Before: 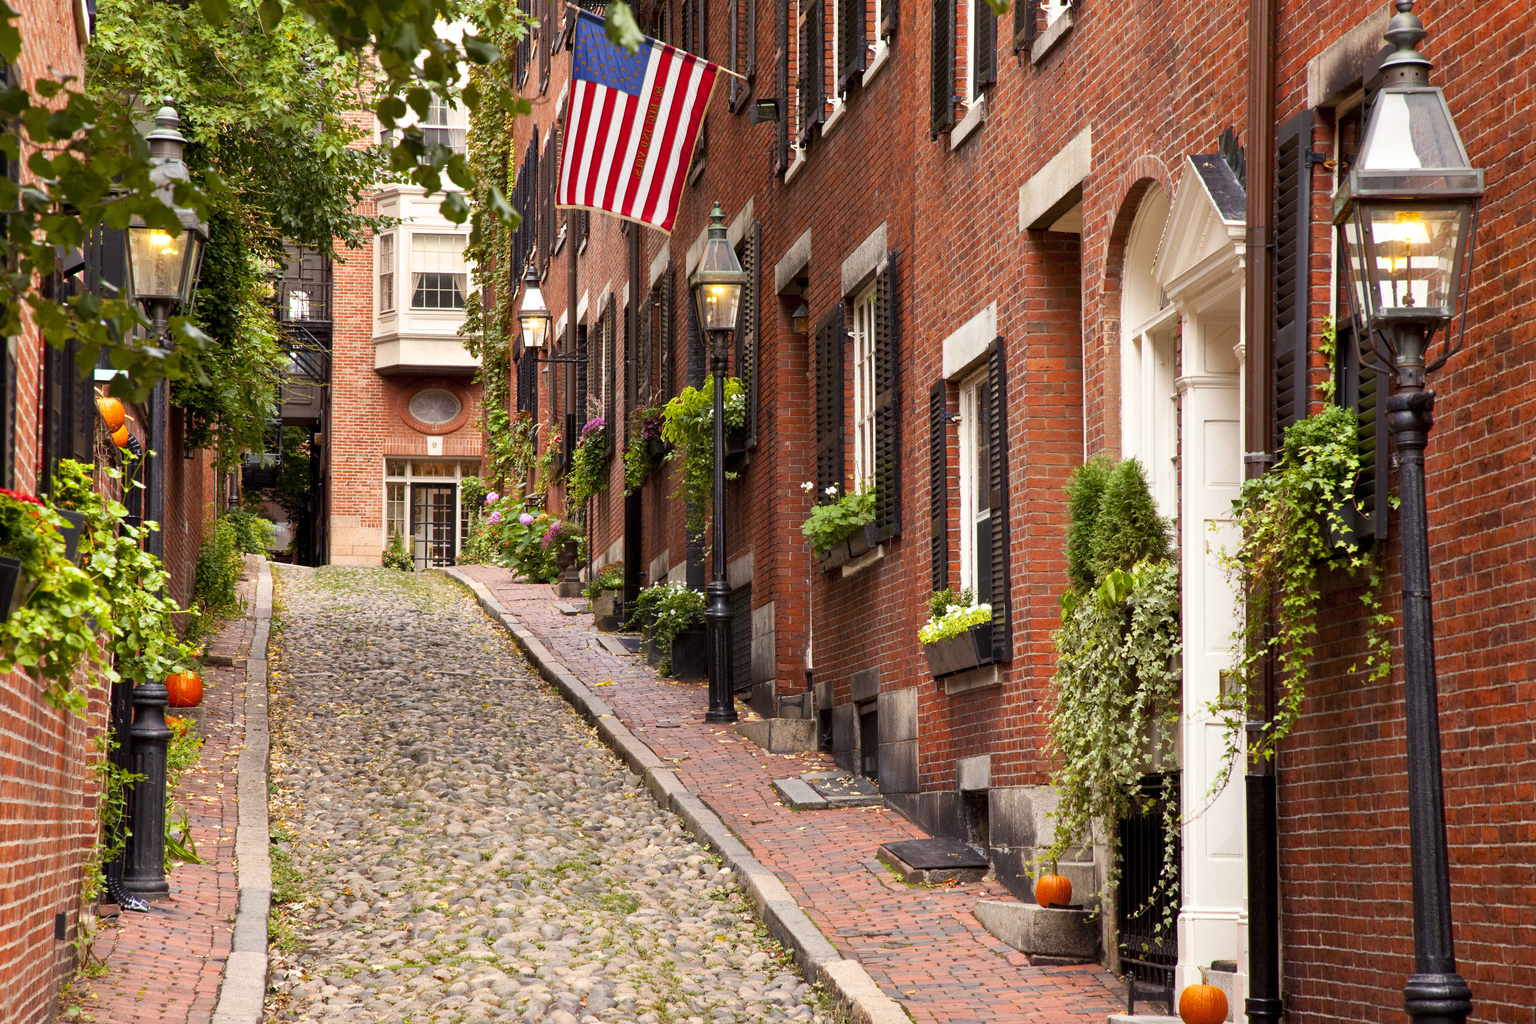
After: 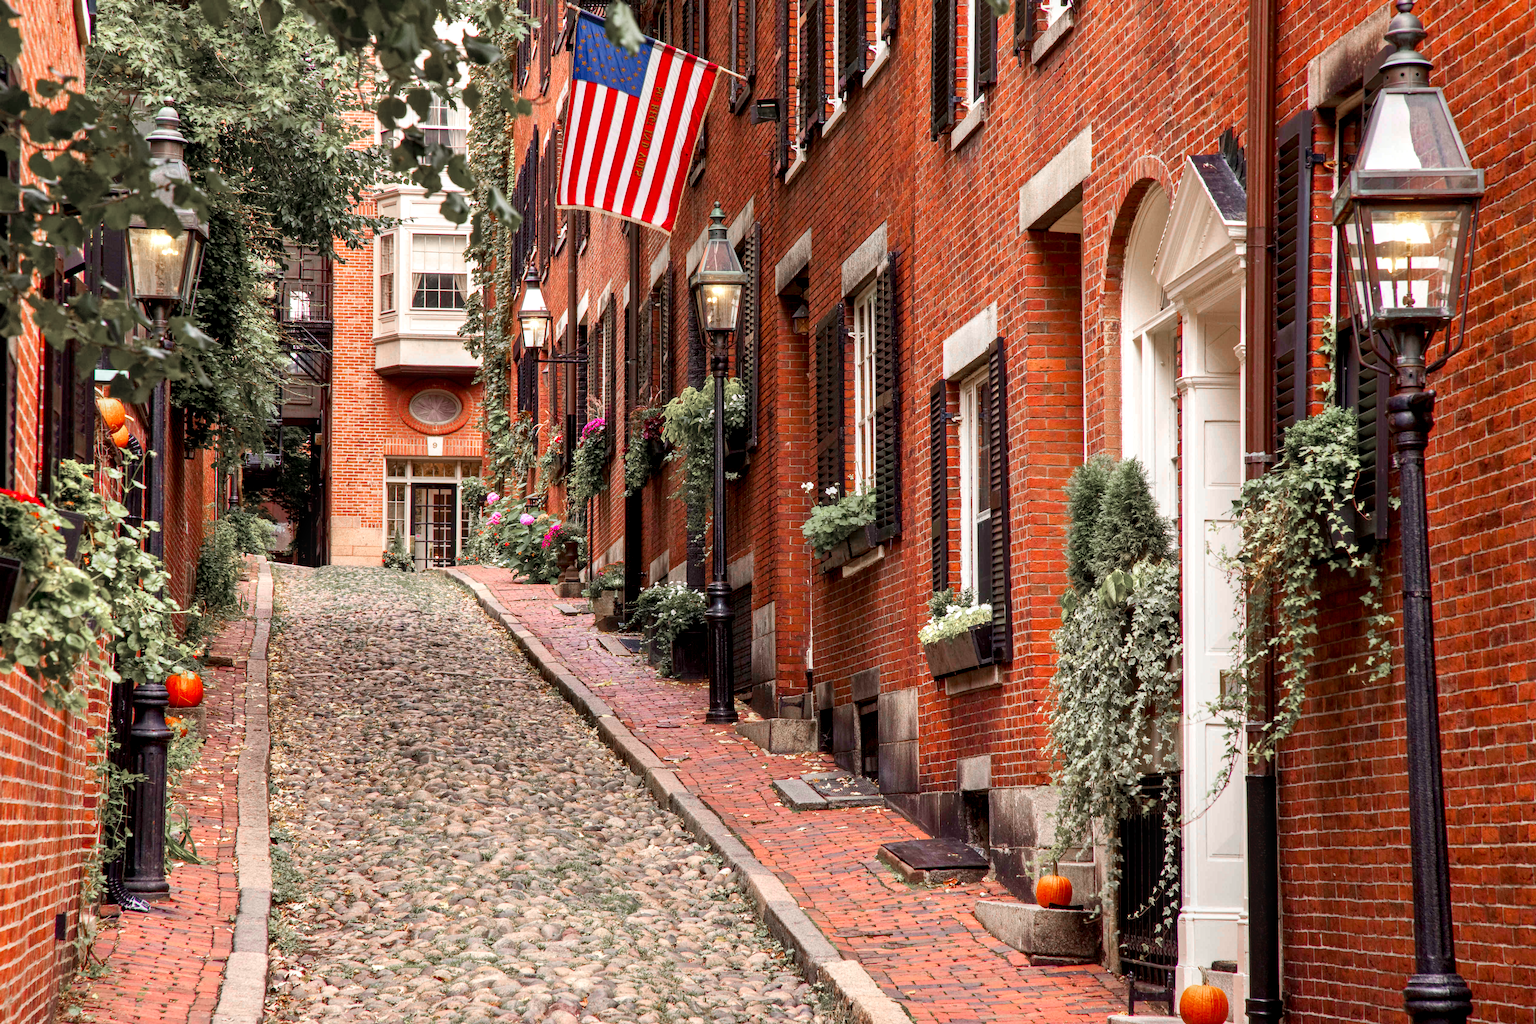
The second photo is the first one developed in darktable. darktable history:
local contrast: detail 130%
haze removal: compatibility mode true, adaptive false
color zones: curves: ch1 [(0, 0.708) (0.088, 0.648) (0.245, 0.187) (0.429, 0.326) (0.571, 0.498) (0.714, 0.5) (0.857, 0.5) (1, 0.708)]
